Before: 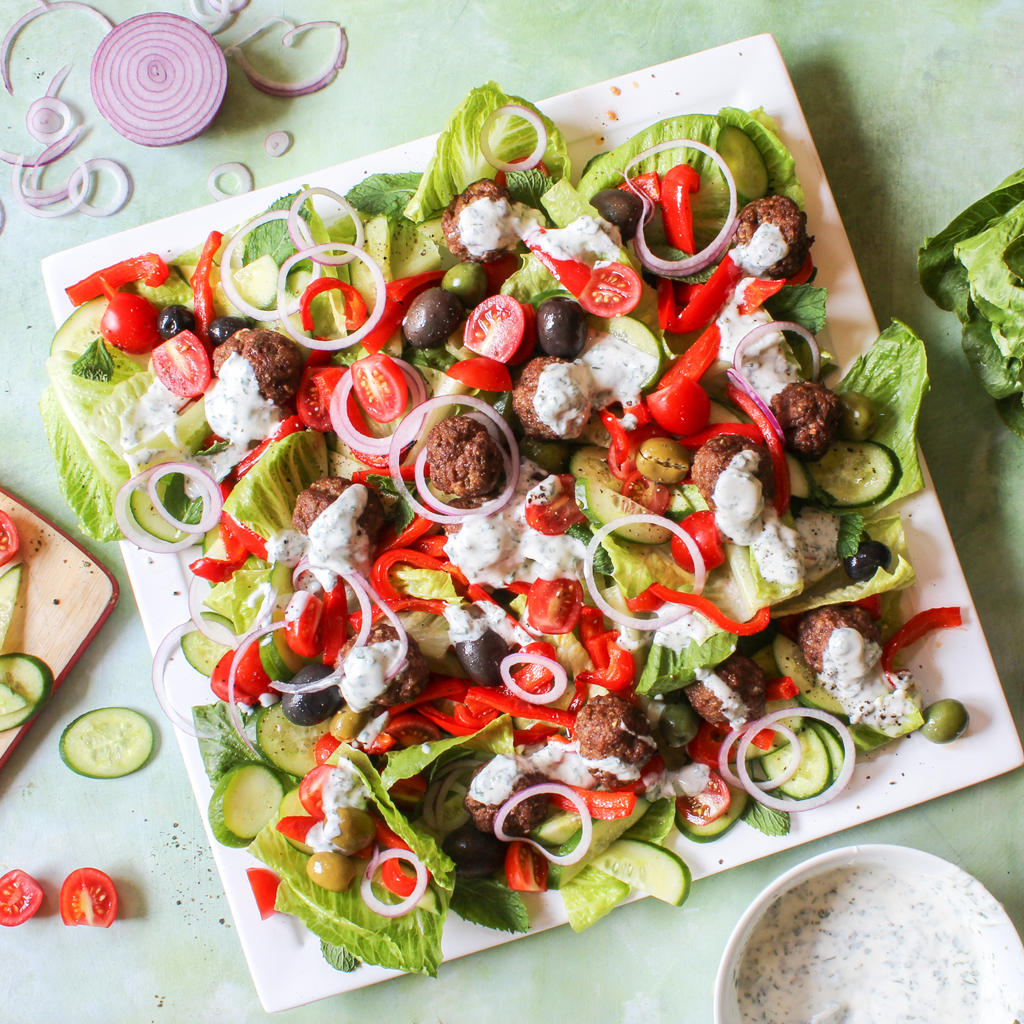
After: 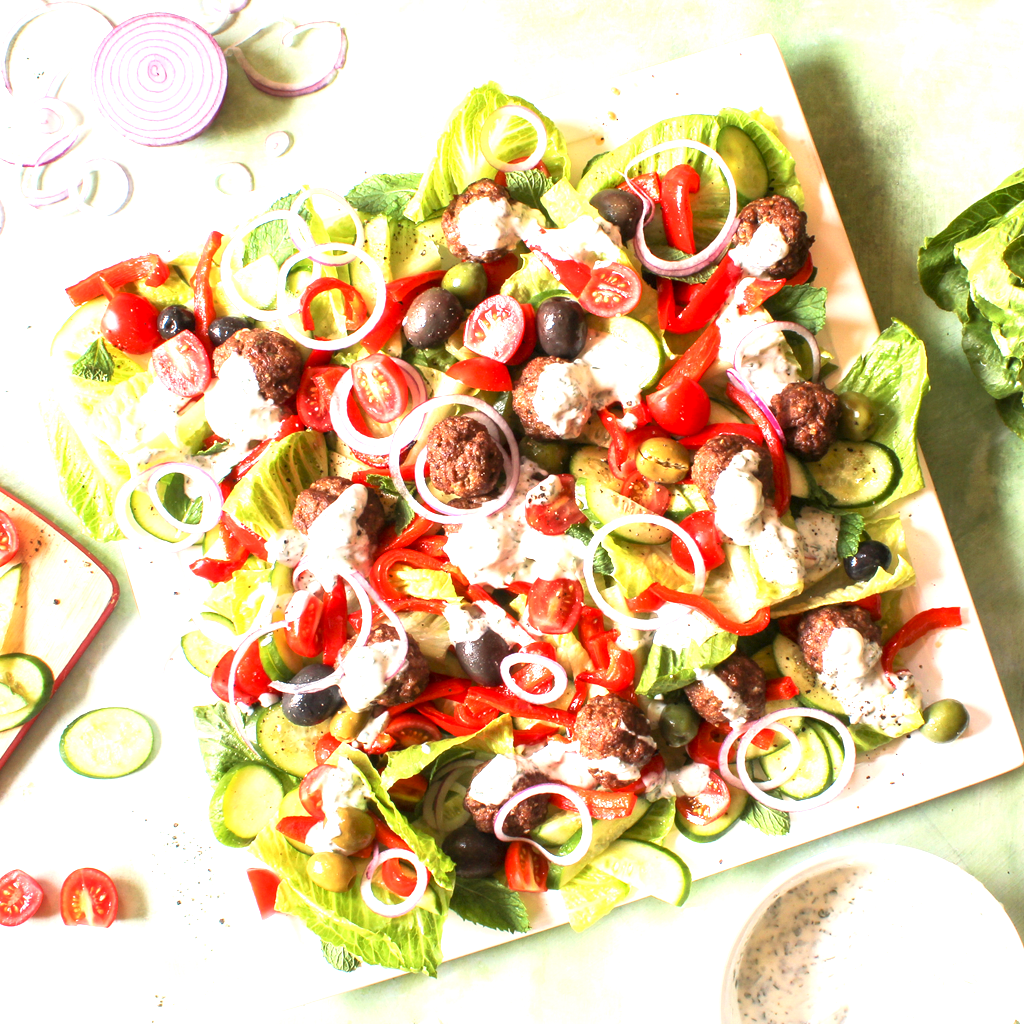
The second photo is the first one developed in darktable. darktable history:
white balance: red 1.045, blue 0.932
exposure: black level correction 0.001, exposure 1.05 EV, compensate exposure bias true, compensate highlight preservation false
